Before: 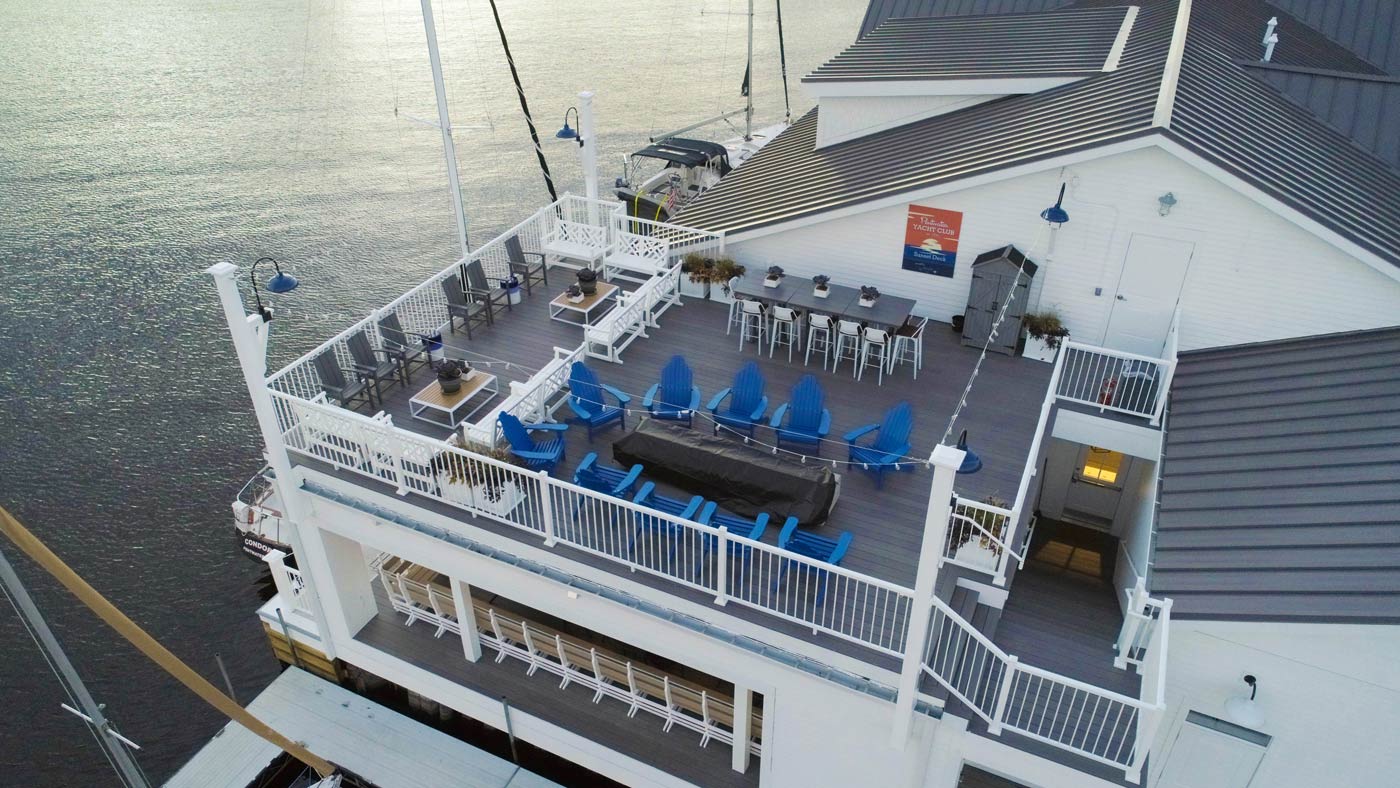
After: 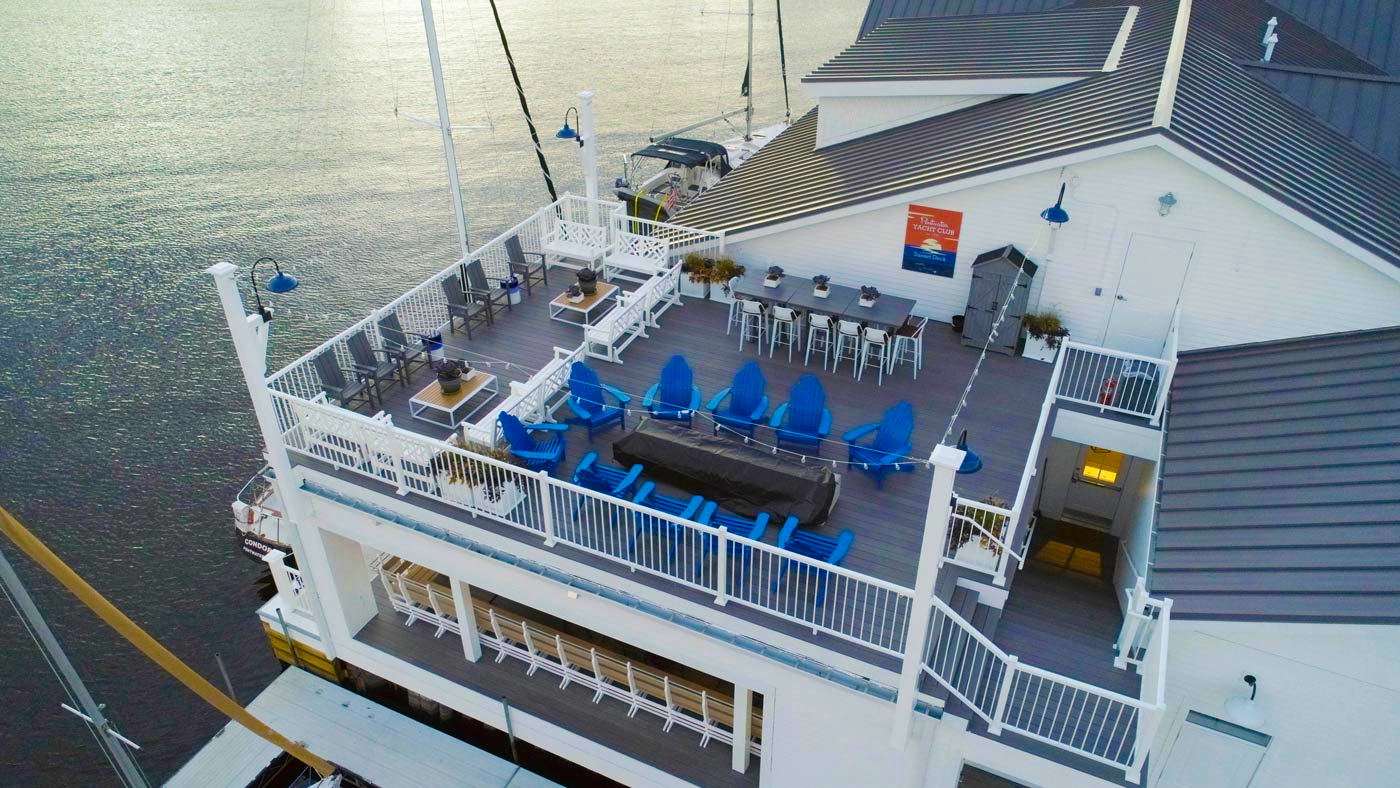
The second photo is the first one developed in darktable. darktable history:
color balance rgb: perceptual saturation grading › global saturation 20%, perceptual saturation grading › highlights -25.529%, perceptual saturation grading › shadows 24.584%, global vibrance 44.796%
